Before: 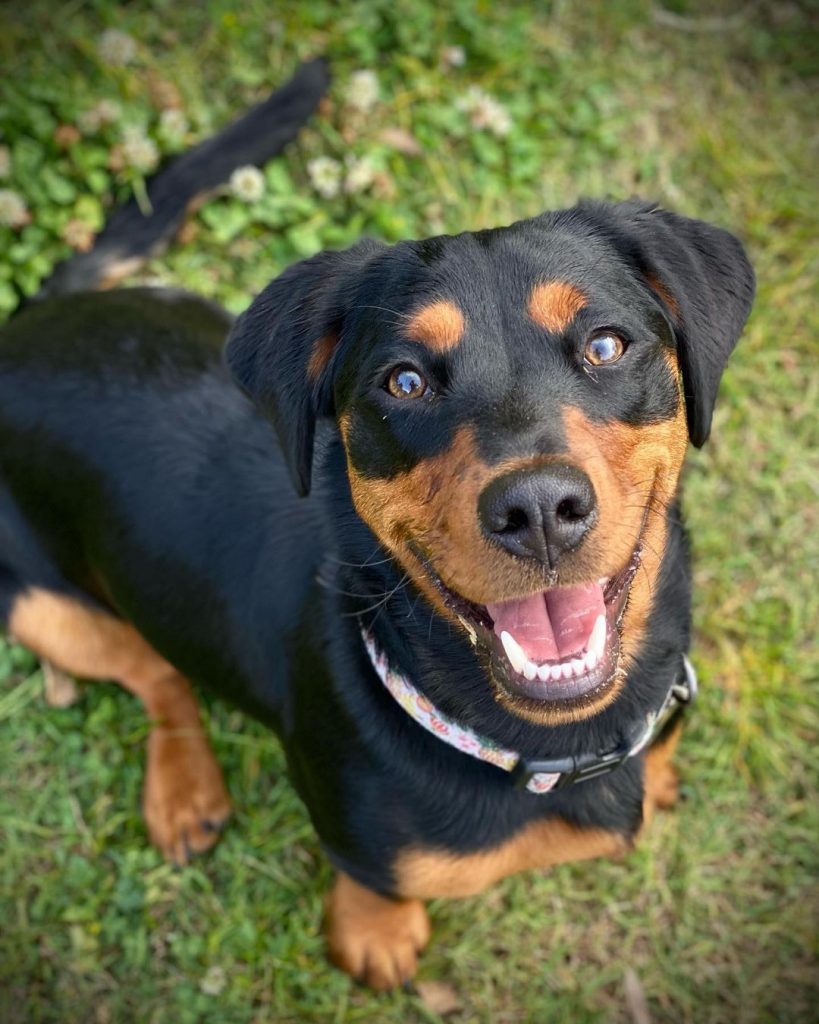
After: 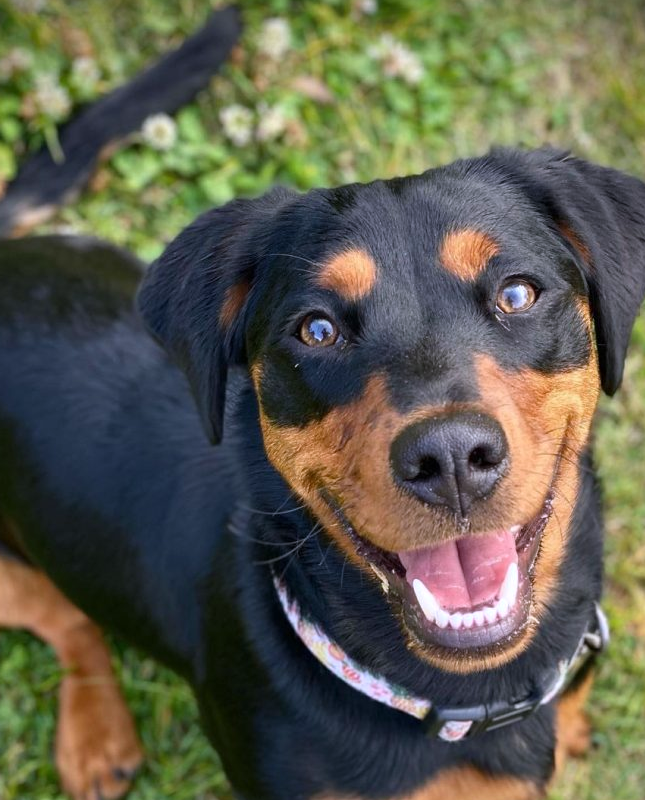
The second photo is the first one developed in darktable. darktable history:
crop and rotate: left 10.77%, top 5.1%, right 10.41%, bottom 16.76%
white balance: red 1.004, blue 1.096
